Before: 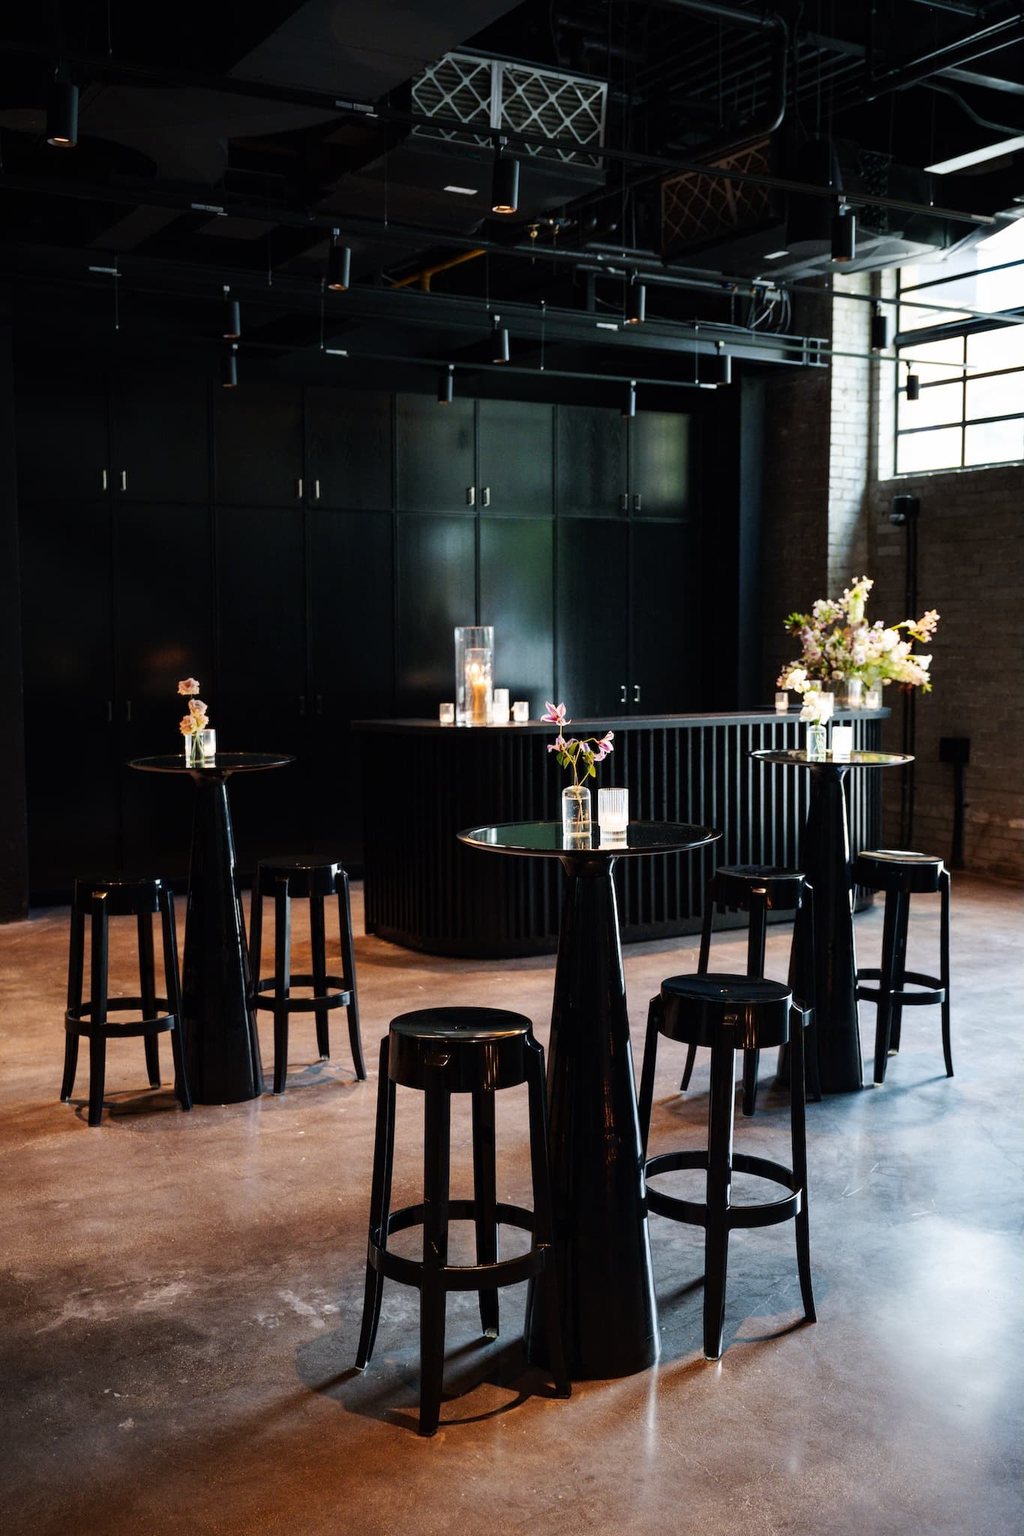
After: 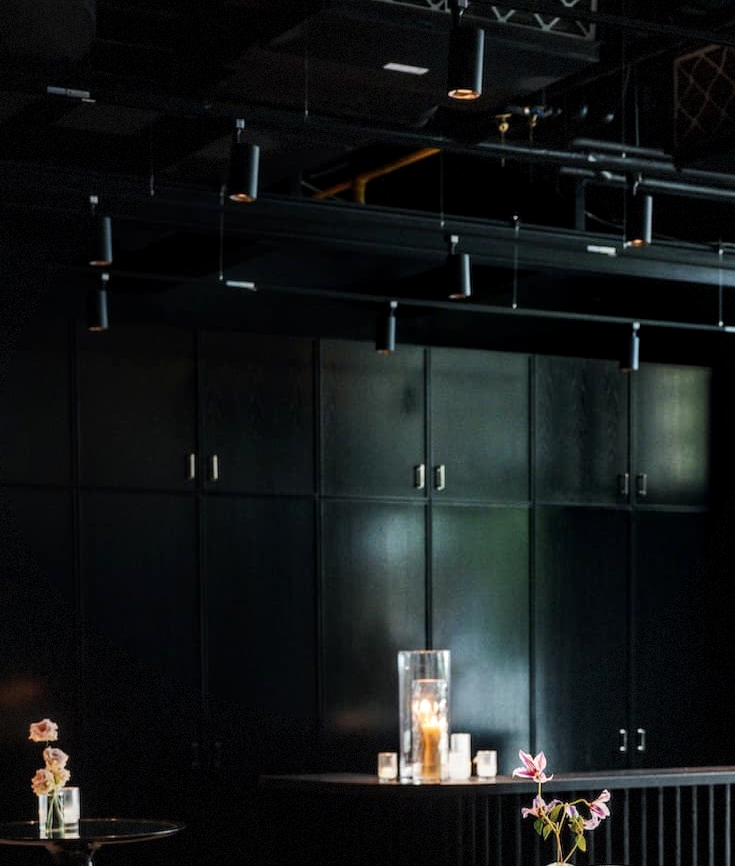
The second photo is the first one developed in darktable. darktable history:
crop: left 15.306%, top 9.065%, right 30.789%, bottom 48.638%
local contrast: detail 130%
vignetting: fall-off start 85%, fall-off radius 80%, brightness -0.182, saturation -0.3, width/height ratio 1.219, dithering 8-bit output, unbound false
contrast brightness saturation: contrast 0.07
tone equalizer: on, module defaults
